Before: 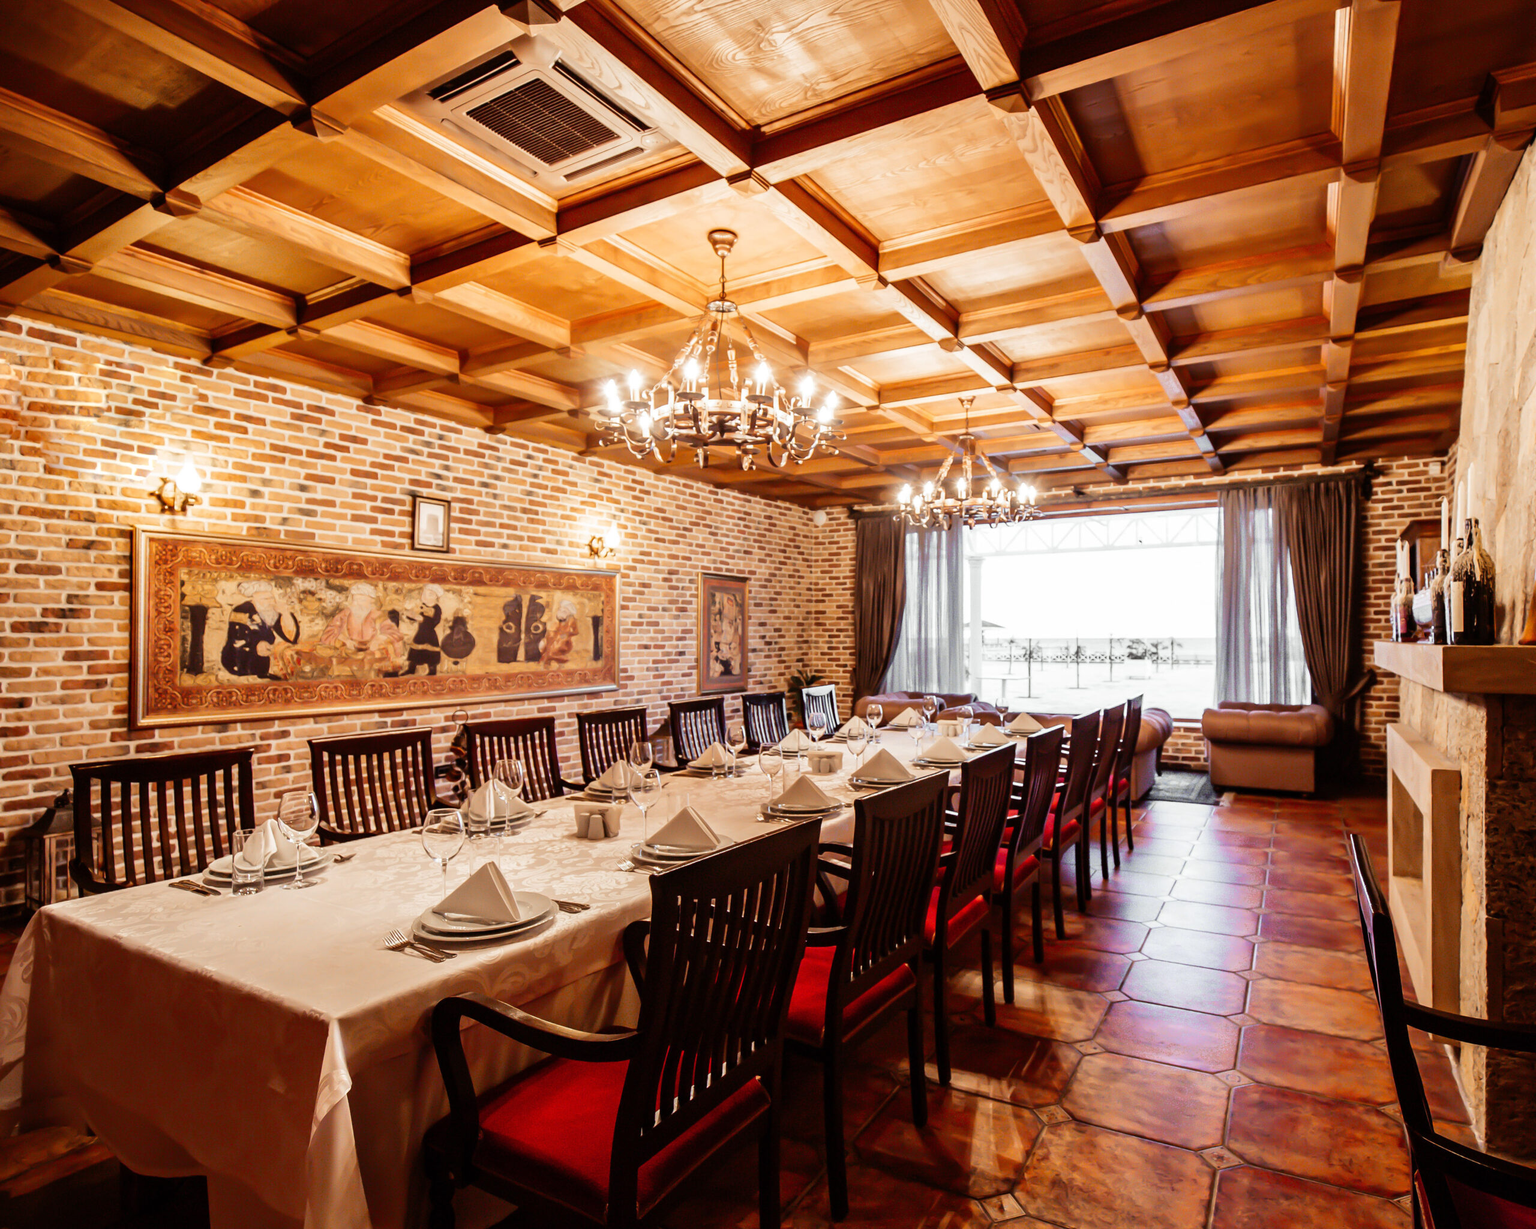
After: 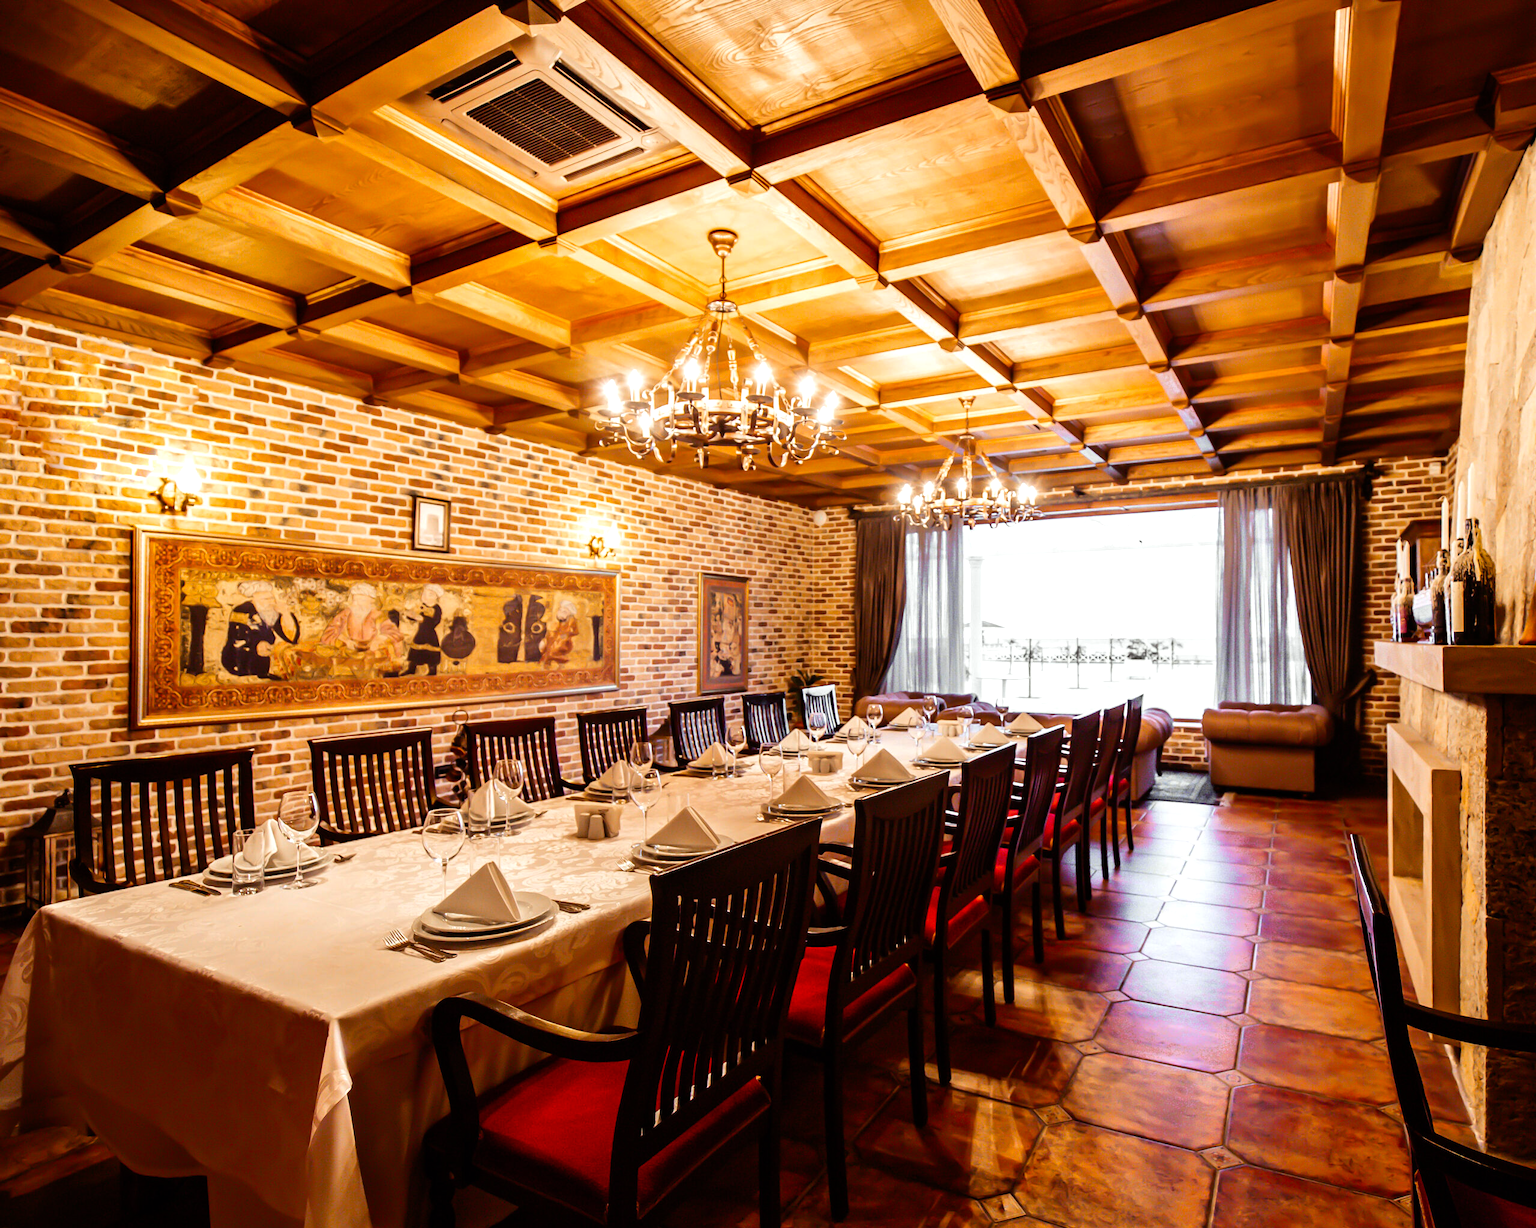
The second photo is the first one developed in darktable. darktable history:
color balance rgb: shadows lift › luminance 0.898%, shadows lift › chroma 0.25%, shadows lift › hue 22.09°, linear chroma grading › global chroma 14.376%, perceptual saturation grading › global saturation 0.146%, global vibrance 30.243%, contrast 10.612%
